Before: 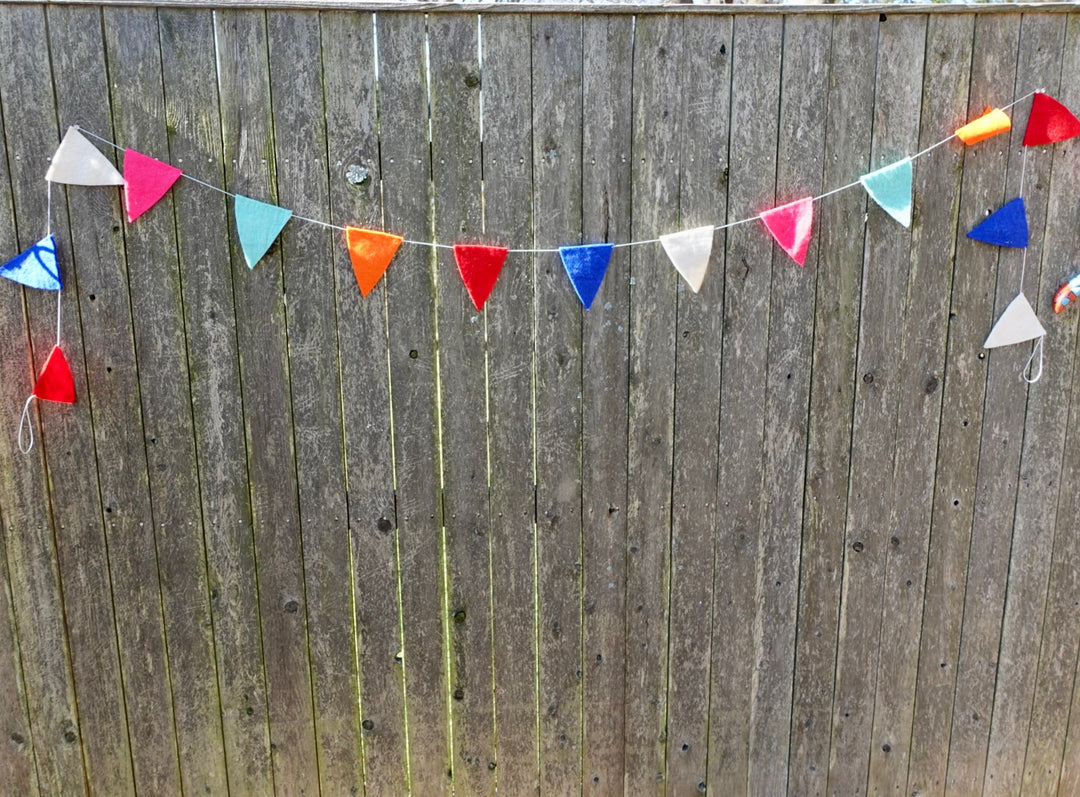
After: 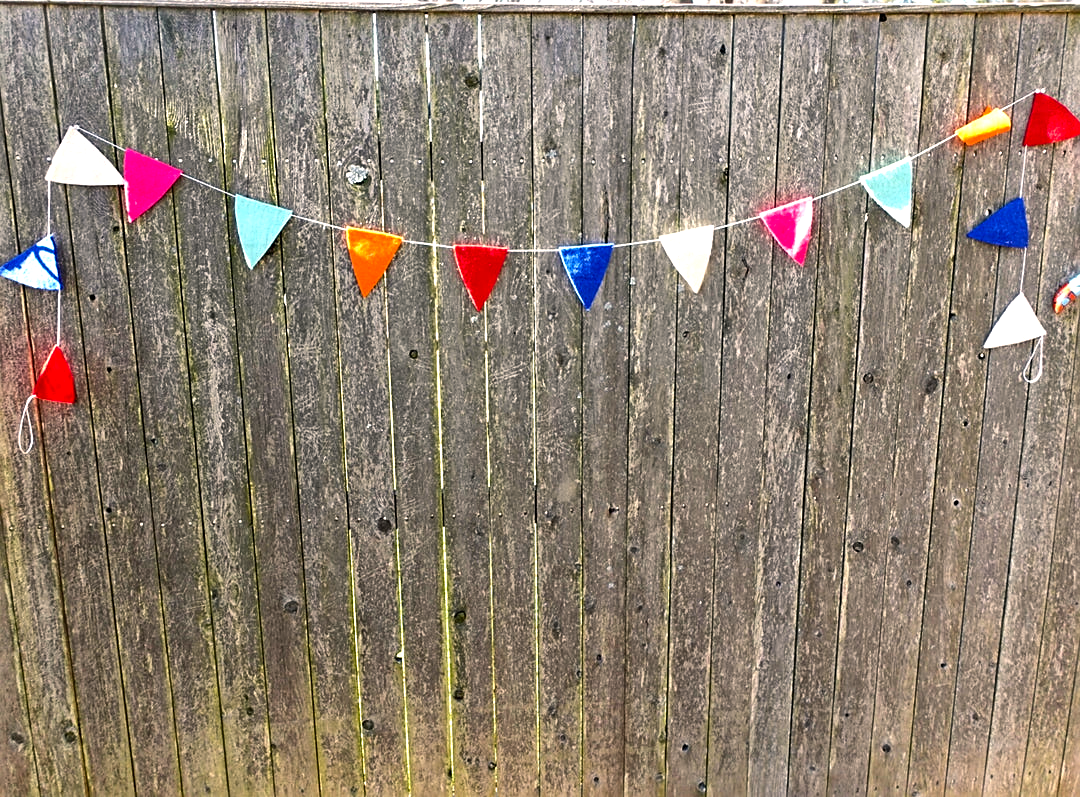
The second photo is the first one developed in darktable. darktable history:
color balance rgb: power › hue 329.02°, highlights gain › chroma 3.014%, highlights gain › hue 60.07°, perceptual saturation grading › global saturation 16.103%, perceptual brilliance grading › global brilliance -5.288%, perceptual brilliance grading › highlights 24.953%, perceptual brilliance grading › mid-tones 6.888%, perceptual brilliance grading › shadows -4.631%
sharpen: on, module defaults
